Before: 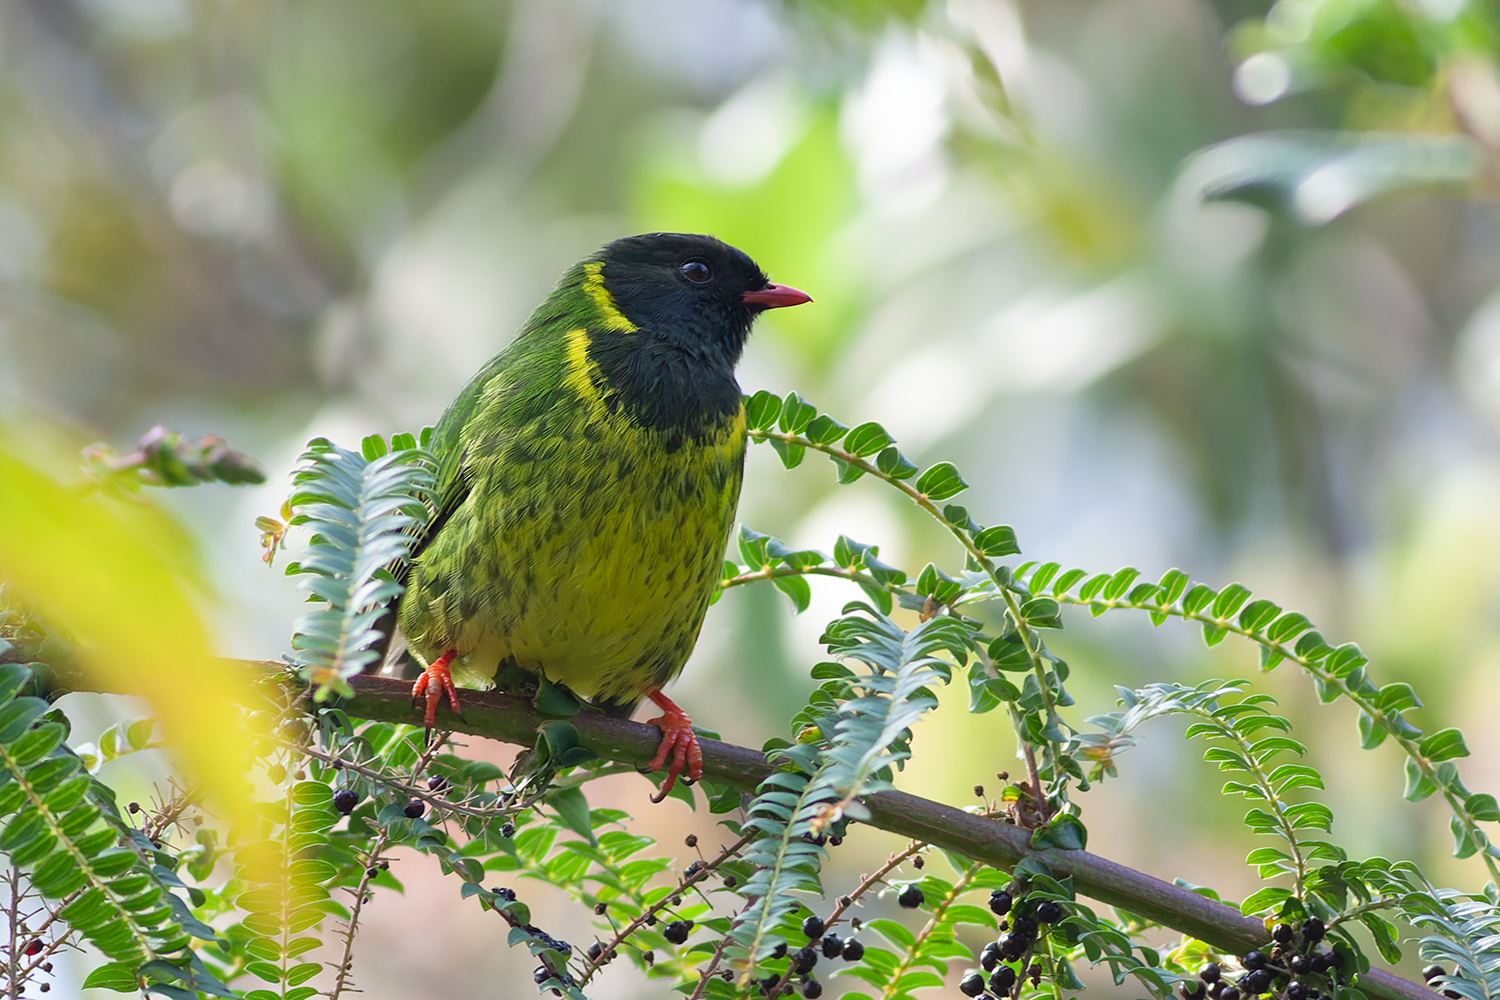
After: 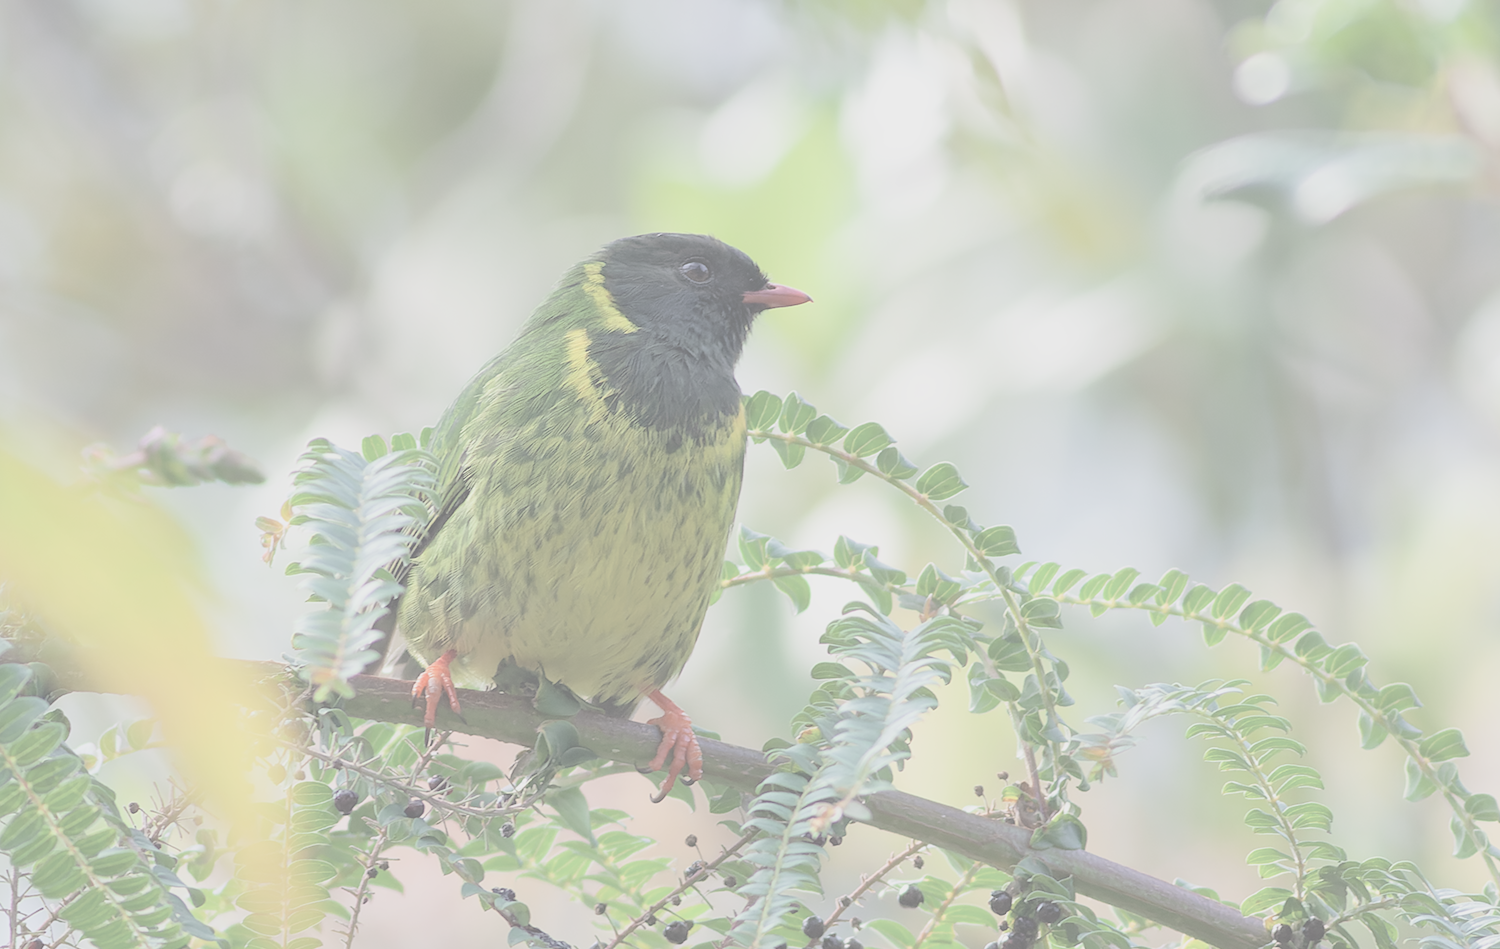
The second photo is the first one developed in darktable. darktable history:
crop and rotate: top 0%, bottom 5.097%
contrast brightness saturation: contrast -0.32, brightness 0.75, saturation -0.78
color contrast: green-magenta contrast 1.69, blue-yellow contrast 1.49
